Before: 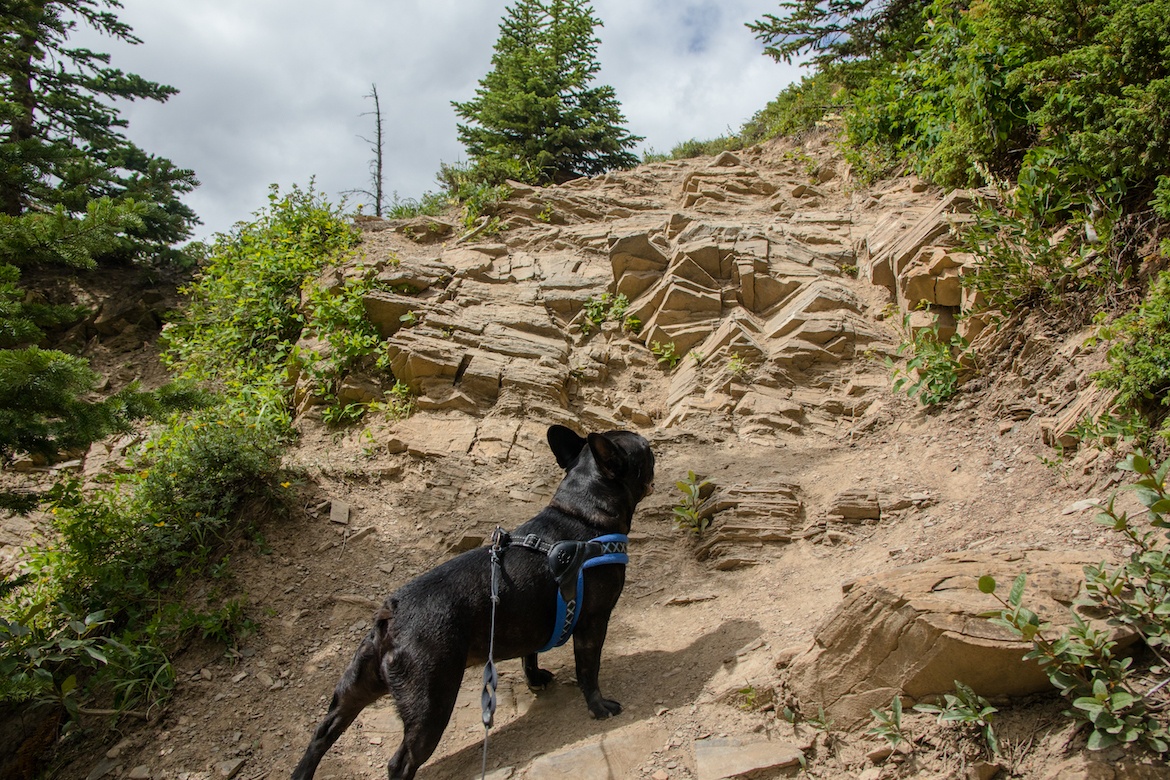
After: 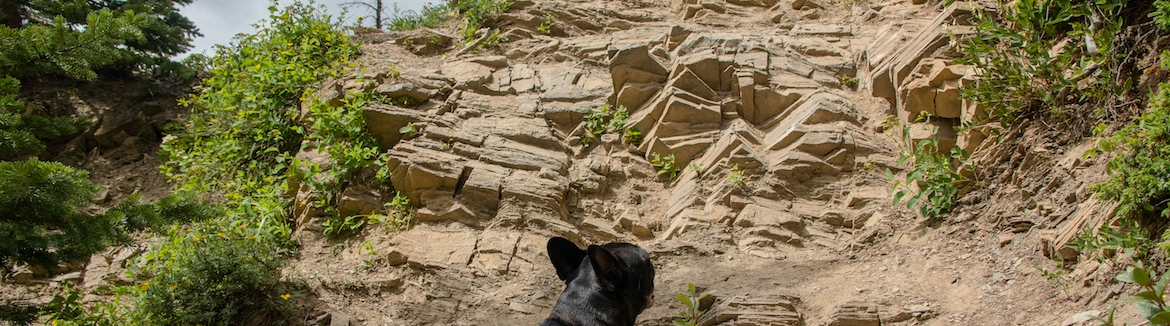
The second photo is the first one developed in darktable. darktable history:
crop and rotate: top 24.204%, bottom 33.976%
